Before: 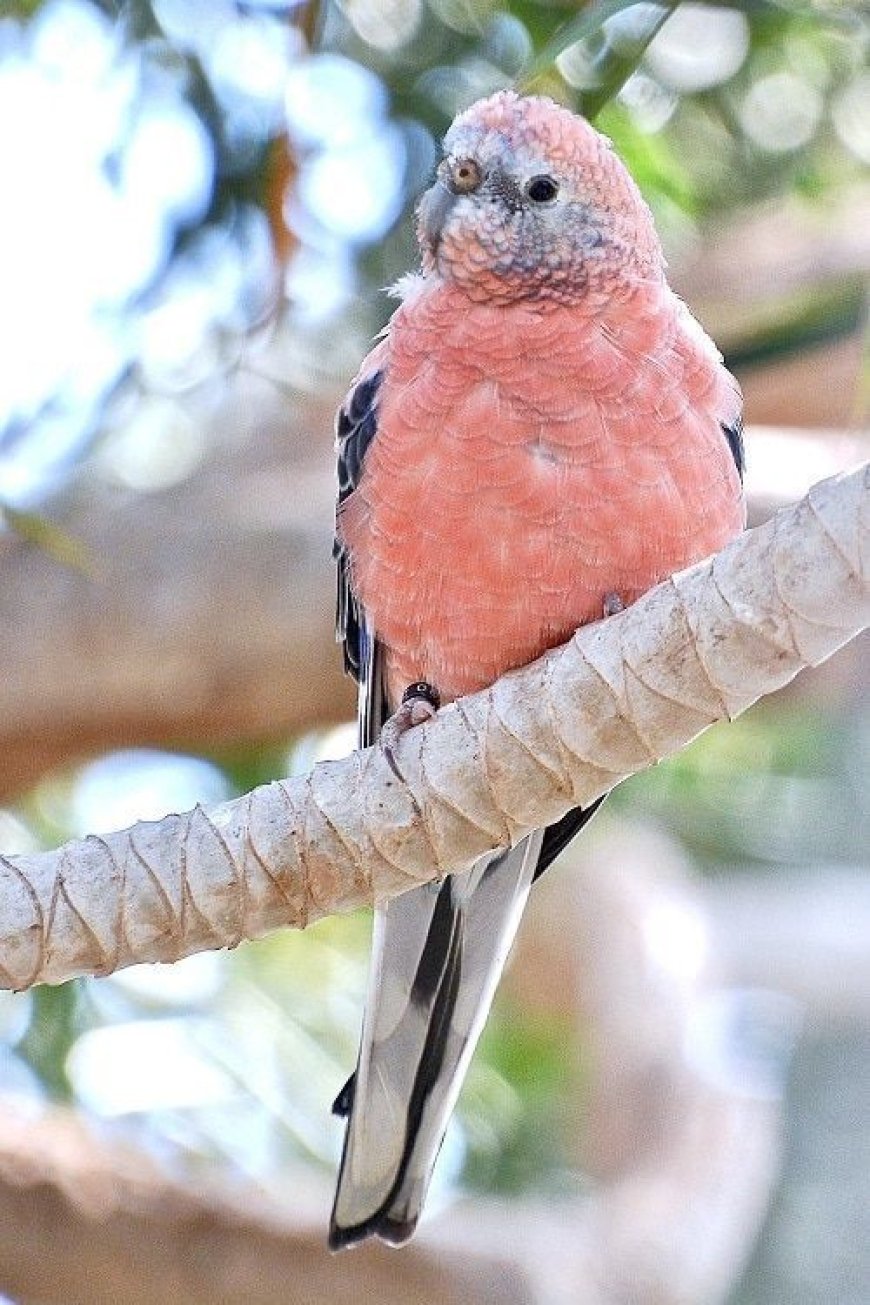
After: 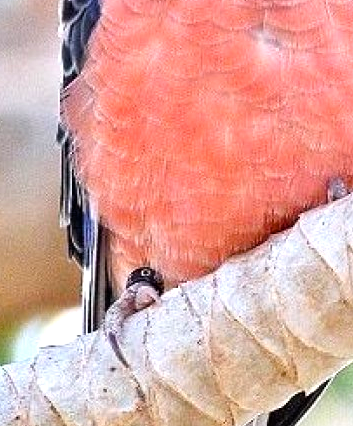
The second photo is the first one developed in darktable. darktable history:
crop: left 31.787%, top 31.877%, right 27.603%, bottom 35.45%
color balance rgb: shadows lift › luminance -9.376%, perceptual saturation grading › global saturation 29.87%
tone equalizer: -8 EV -0.439 EV, -7 EV -0.378 EV, -6 EV -0.342 EV, -5 EV -0.195 EV, -3 EV 0.228 EV, -2 EV 0.356 EV, -1 EV 0.412 EV, +0 EV 0.415 EV, mask exposure compensation -0.496 EV
